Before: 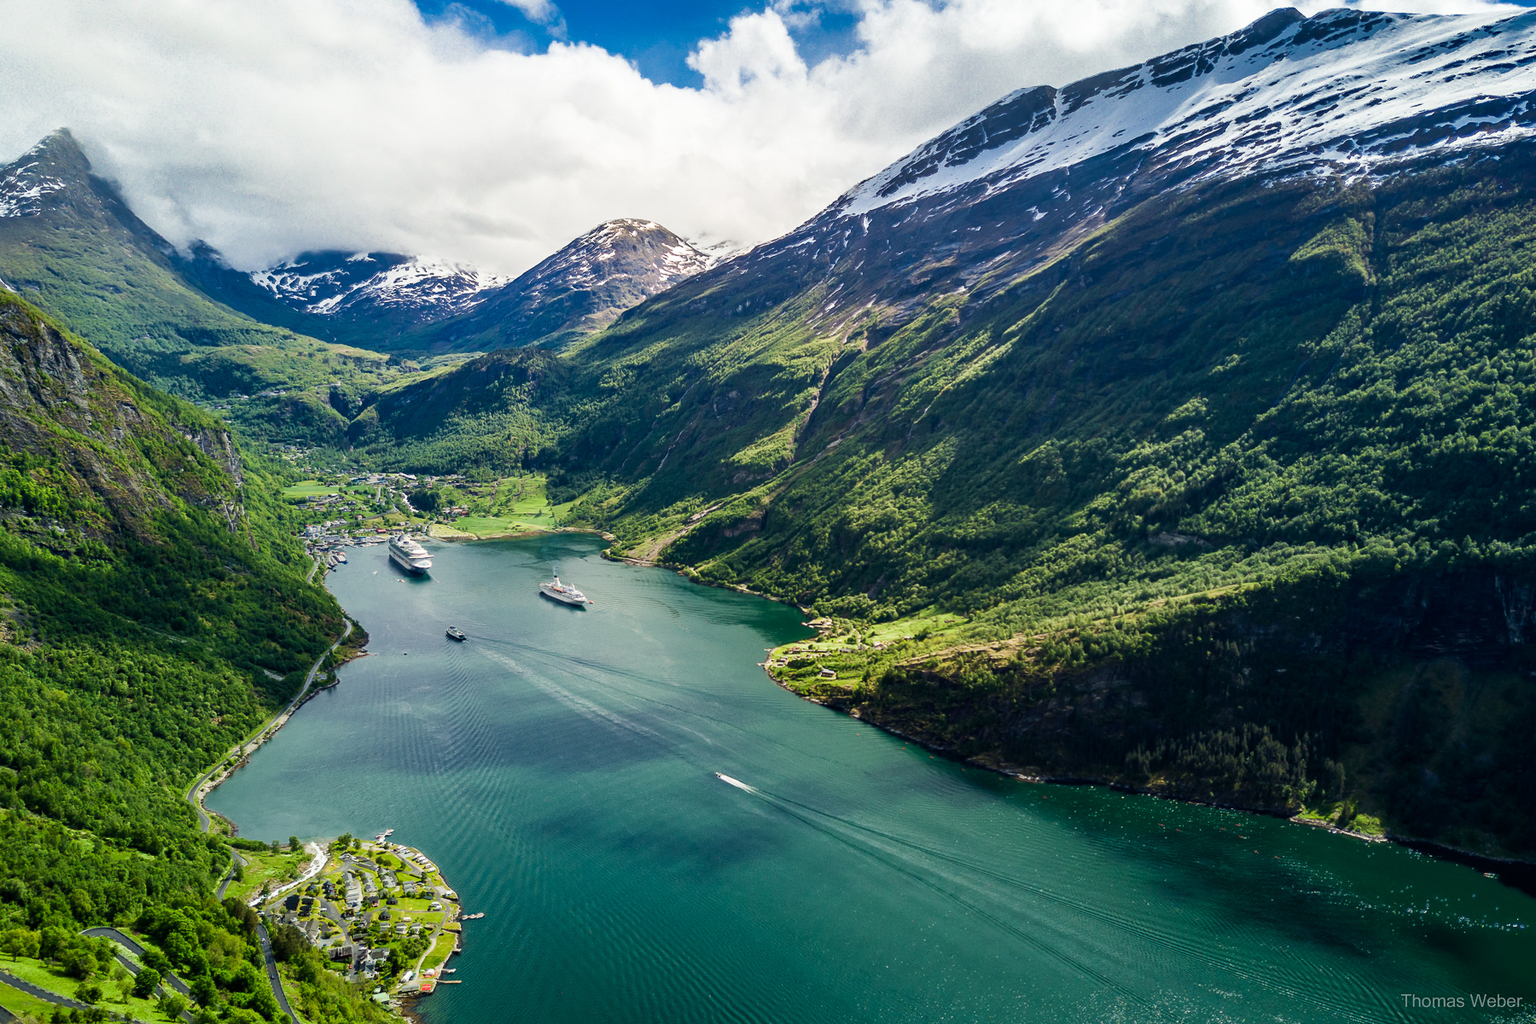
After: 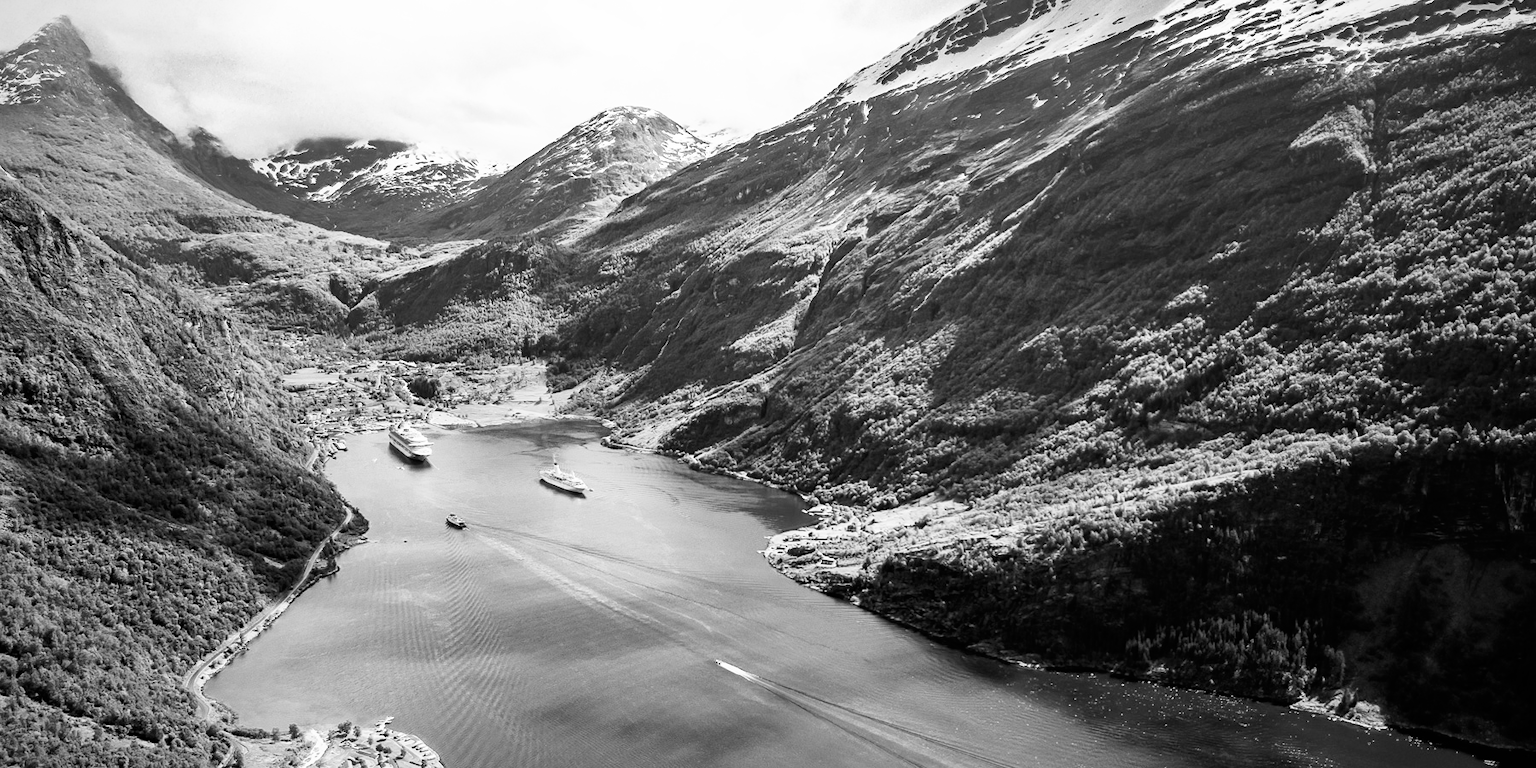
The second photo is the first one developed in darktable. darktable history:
monochrome: on, module defaults
base curve: curves: ch0 [(0, 0) (0.005, 0.002) (0.15, 0.3) (0.4, 0.7) (0.75, 0.95) (1, 1)], preserve colors none
crop: top 11.038%, bottom 13.962%
vignetting: fall-off radius 60.92%
